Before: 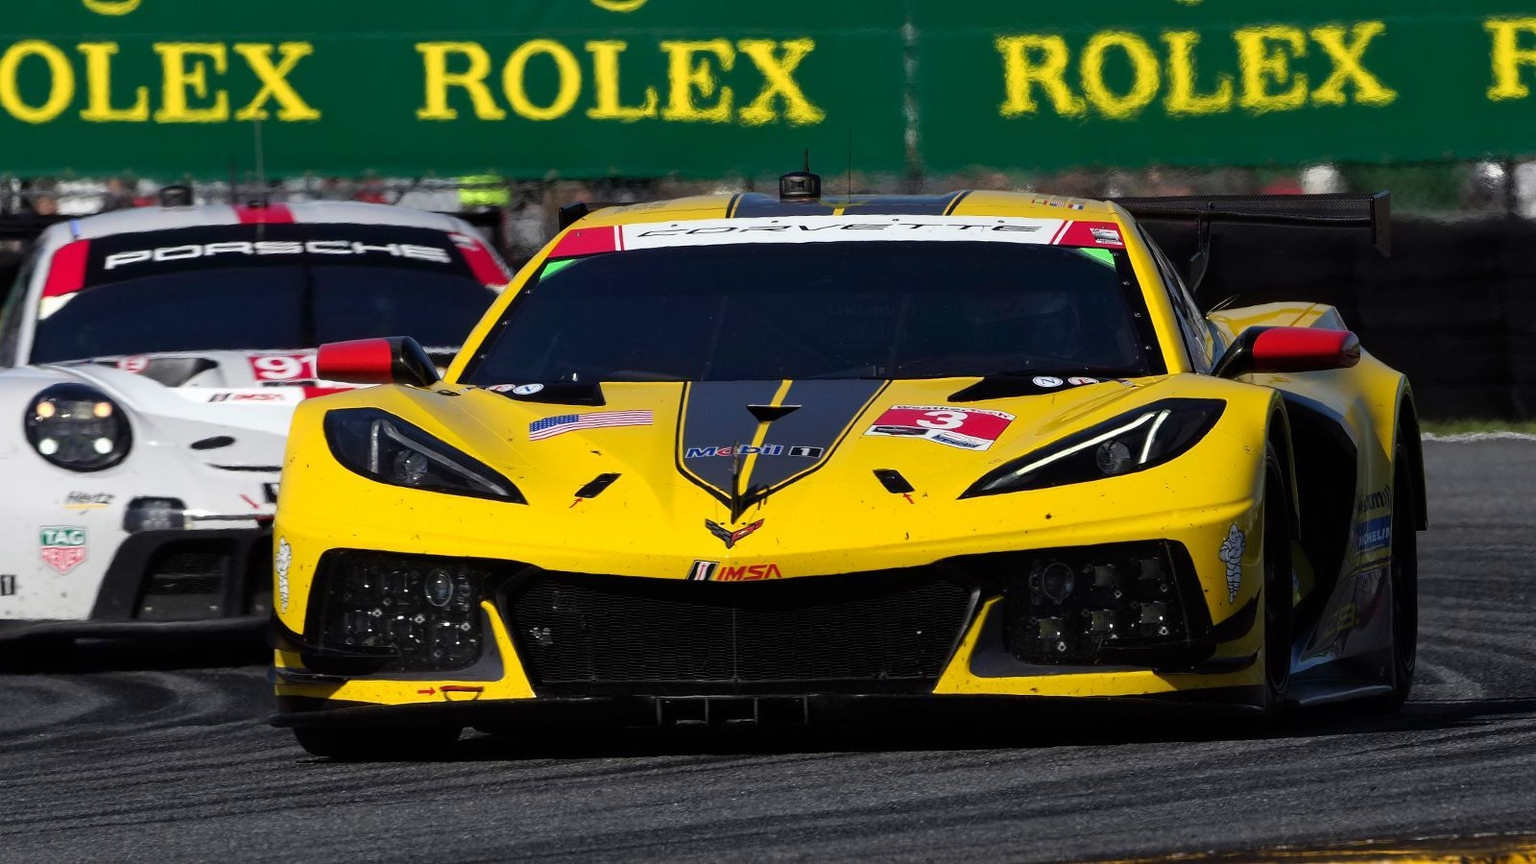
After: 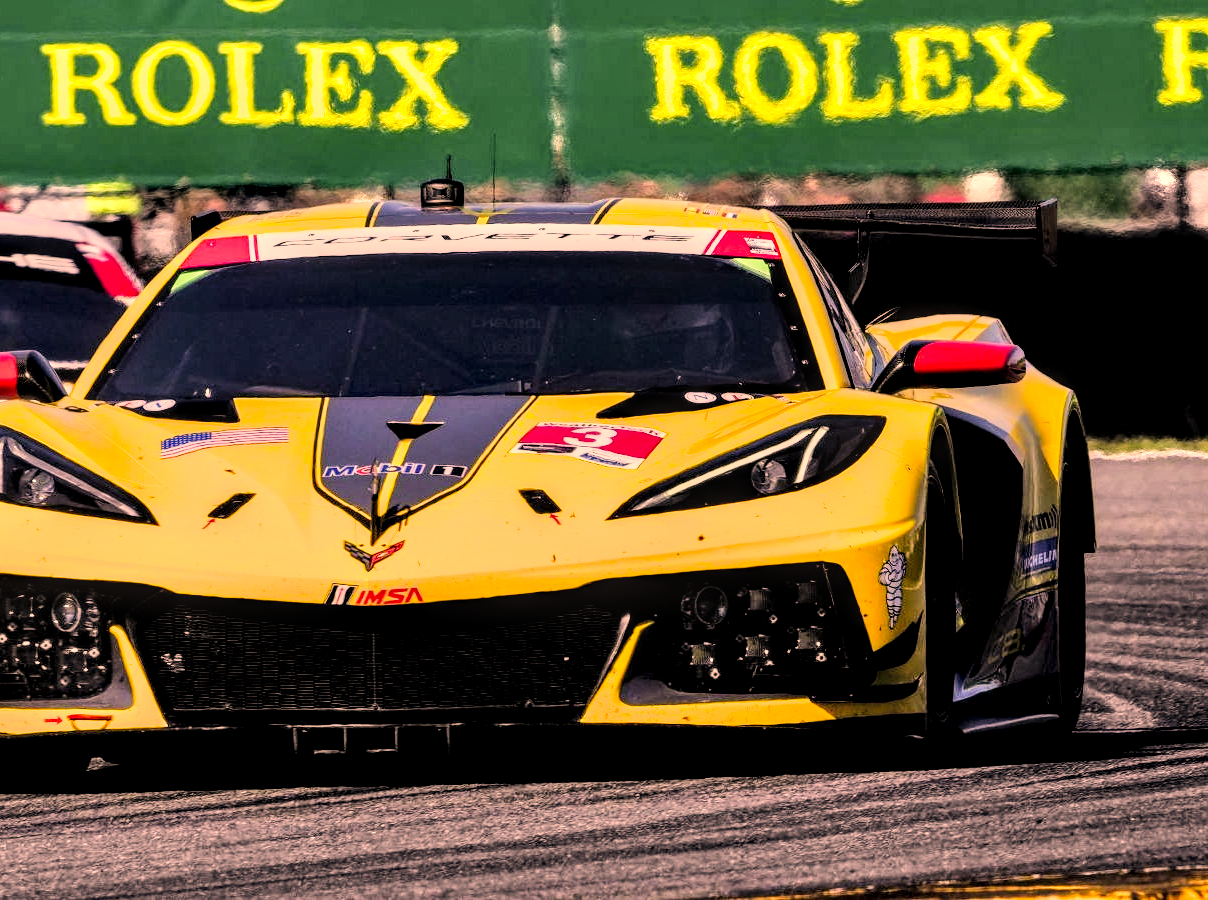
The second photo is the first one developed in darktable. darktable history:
crop and rotate: left 24.496%
tone equalizer: -8 EV -0.454 EV, -7 EV -0.417 EV, -6 EV -0.339 EV, -5 EV -0.241 EV, -3 EV 0.188 EV, -2 EV 0.357 EV, -1 EV 0.4 EV, +0 EV 0.403 EV, mask exposure compensation -0.496 EV
color correction: highlights a* 21.65, highlights b* 22.11
shadows and highlights: soften with gaussian
color zones: curves: ch1 [(0, 0.525) (0.143, 0.556) (0.286, 0.52) (0.429, 0.5) (0.571, 0.5) (0.714, 0.5) (0.857, 0.503) (1, 0.525)]
filmic rgb: middle gray luminance 28.9%, black relative exposure -10.36 EV, white relative exposure 5.49 EV, target black luminance 0%, hardness 3.92, latitude 1.91%, contrast 1.123, highlights saturation mix 5.82%, shadows ↔ highlights balance 15.01%
exposure: black level correction 0, exposure 1.2 EV, compensate exposure bias true, compensate highlight preservation false
local contrast: detail 160%
